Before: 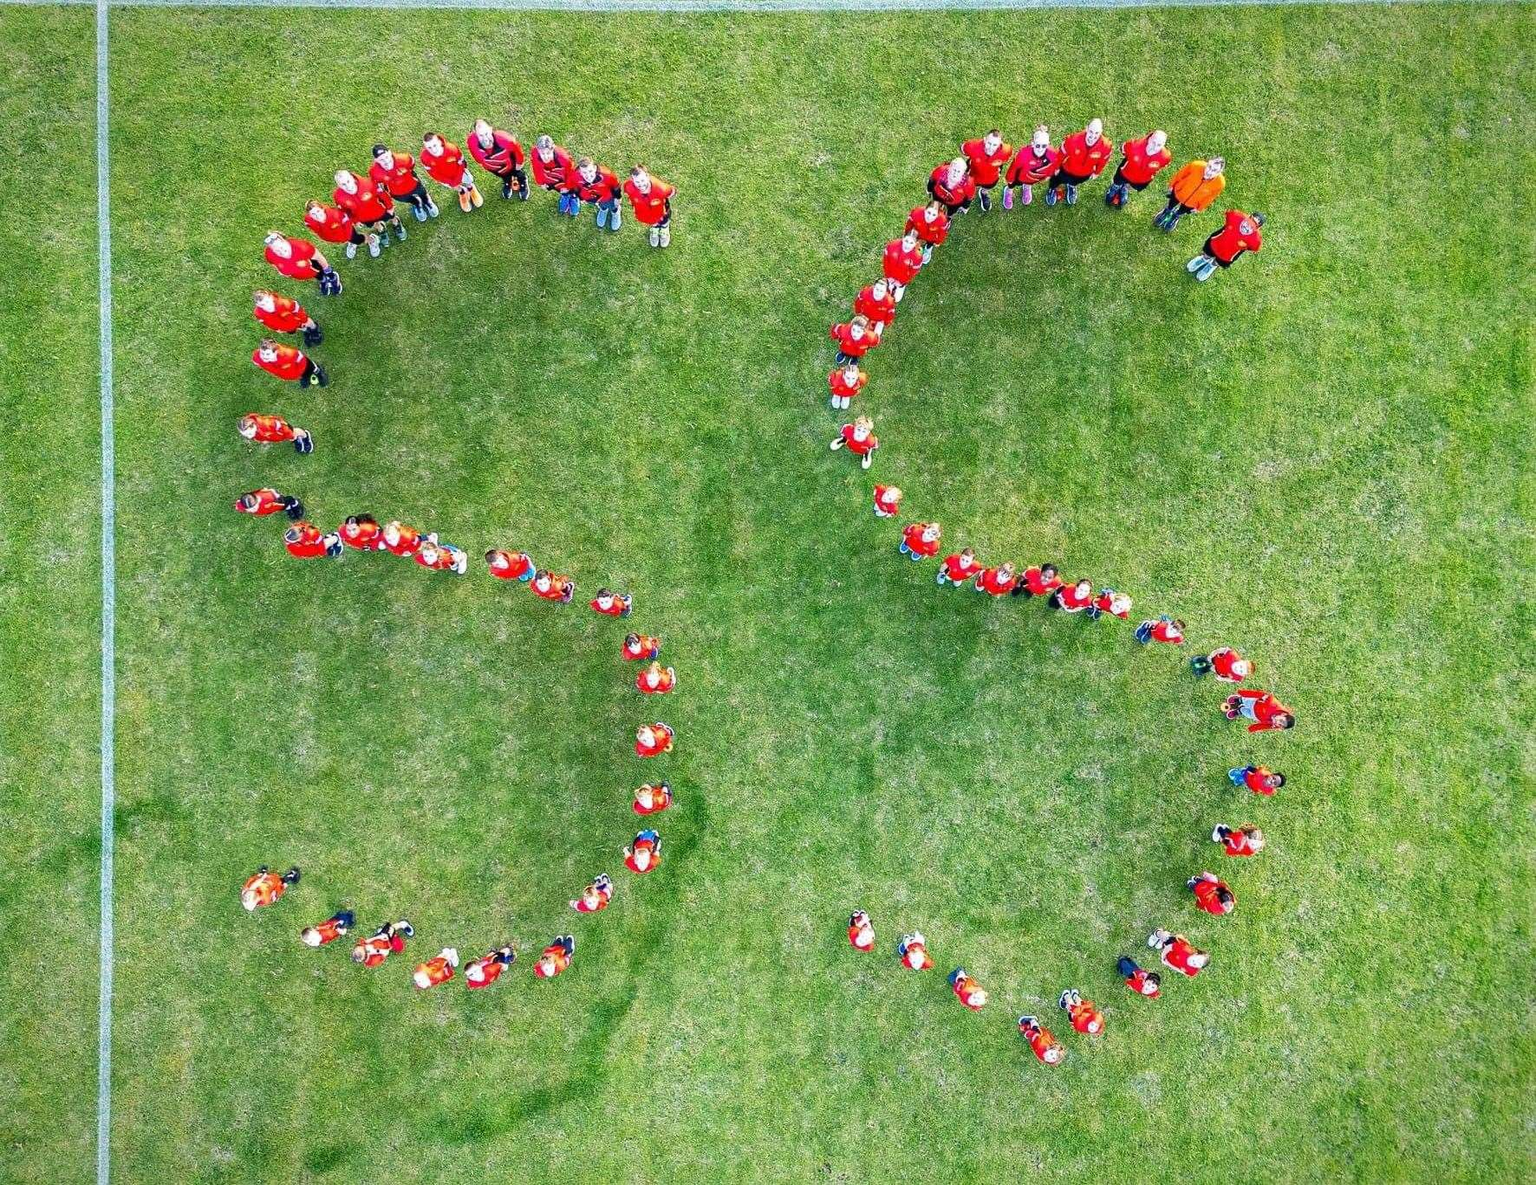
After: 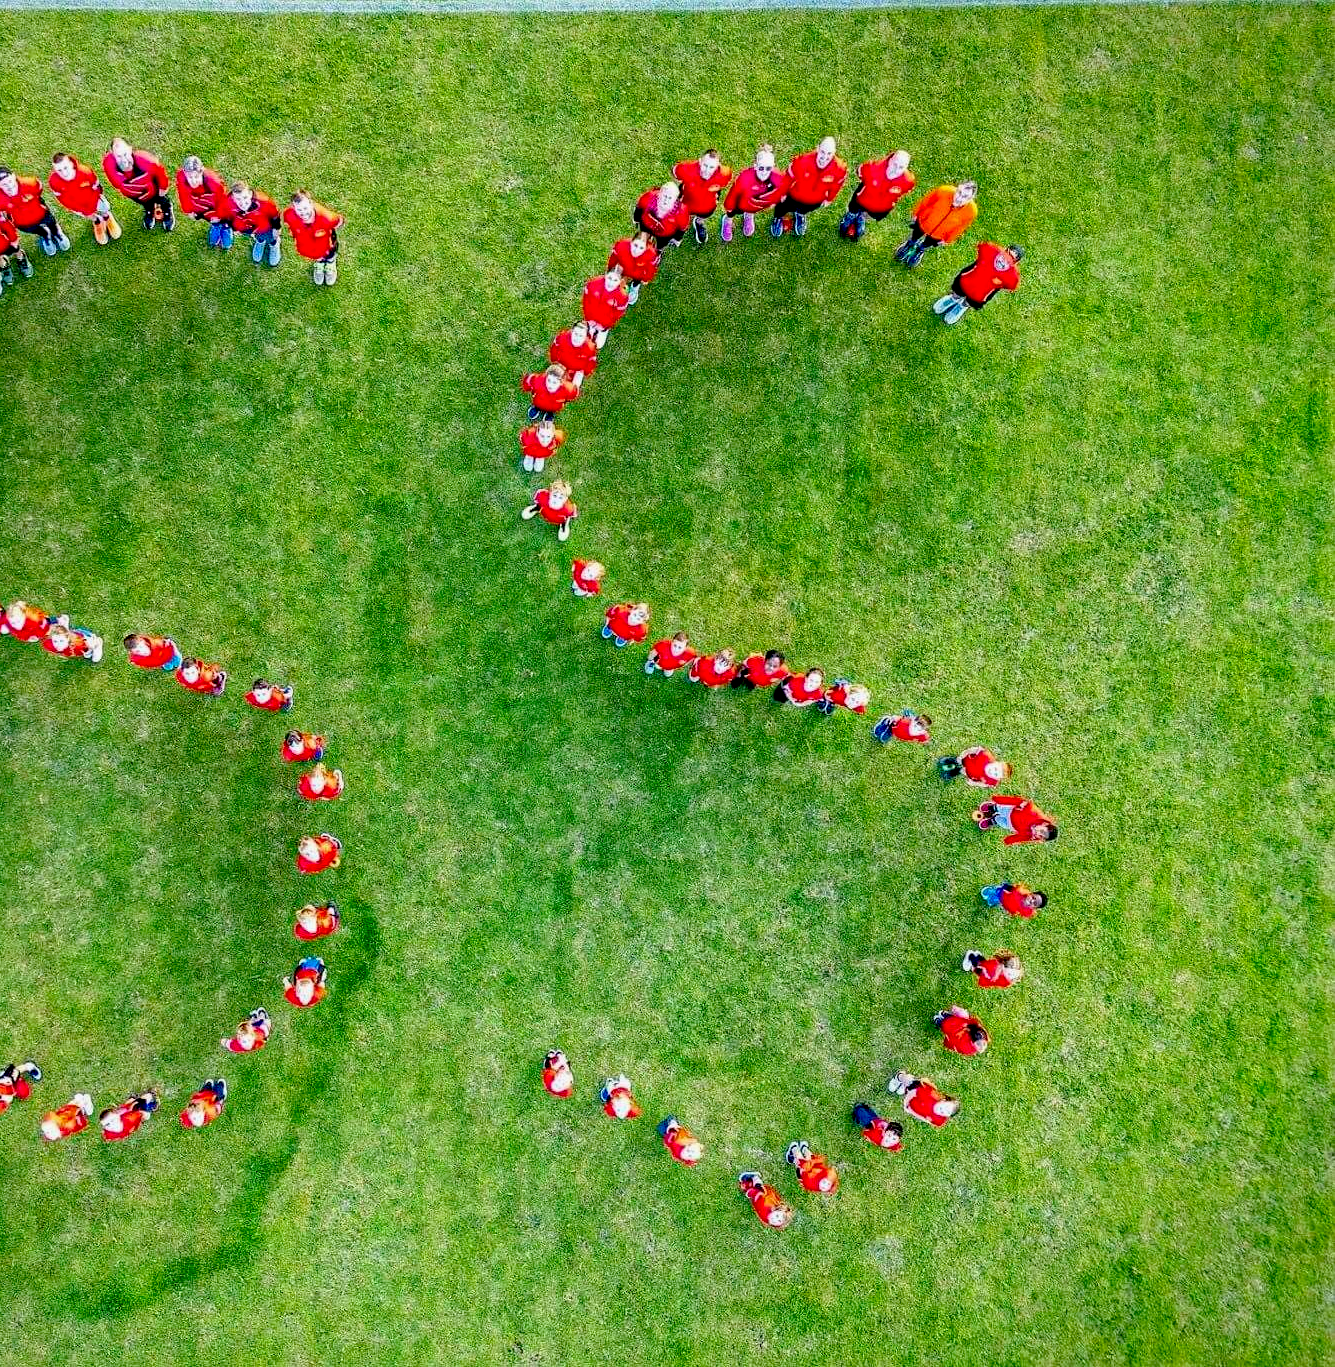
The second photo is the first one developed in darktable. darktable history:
exposure: black level correction 0.028, exposure -0.075 EV, compensate exposure bias true, compensate highlight preservation false
crop and rotate: left 24.653%
color zones: curves: ch1 [(0.25, 0.61) (0.75, 0.248)]
